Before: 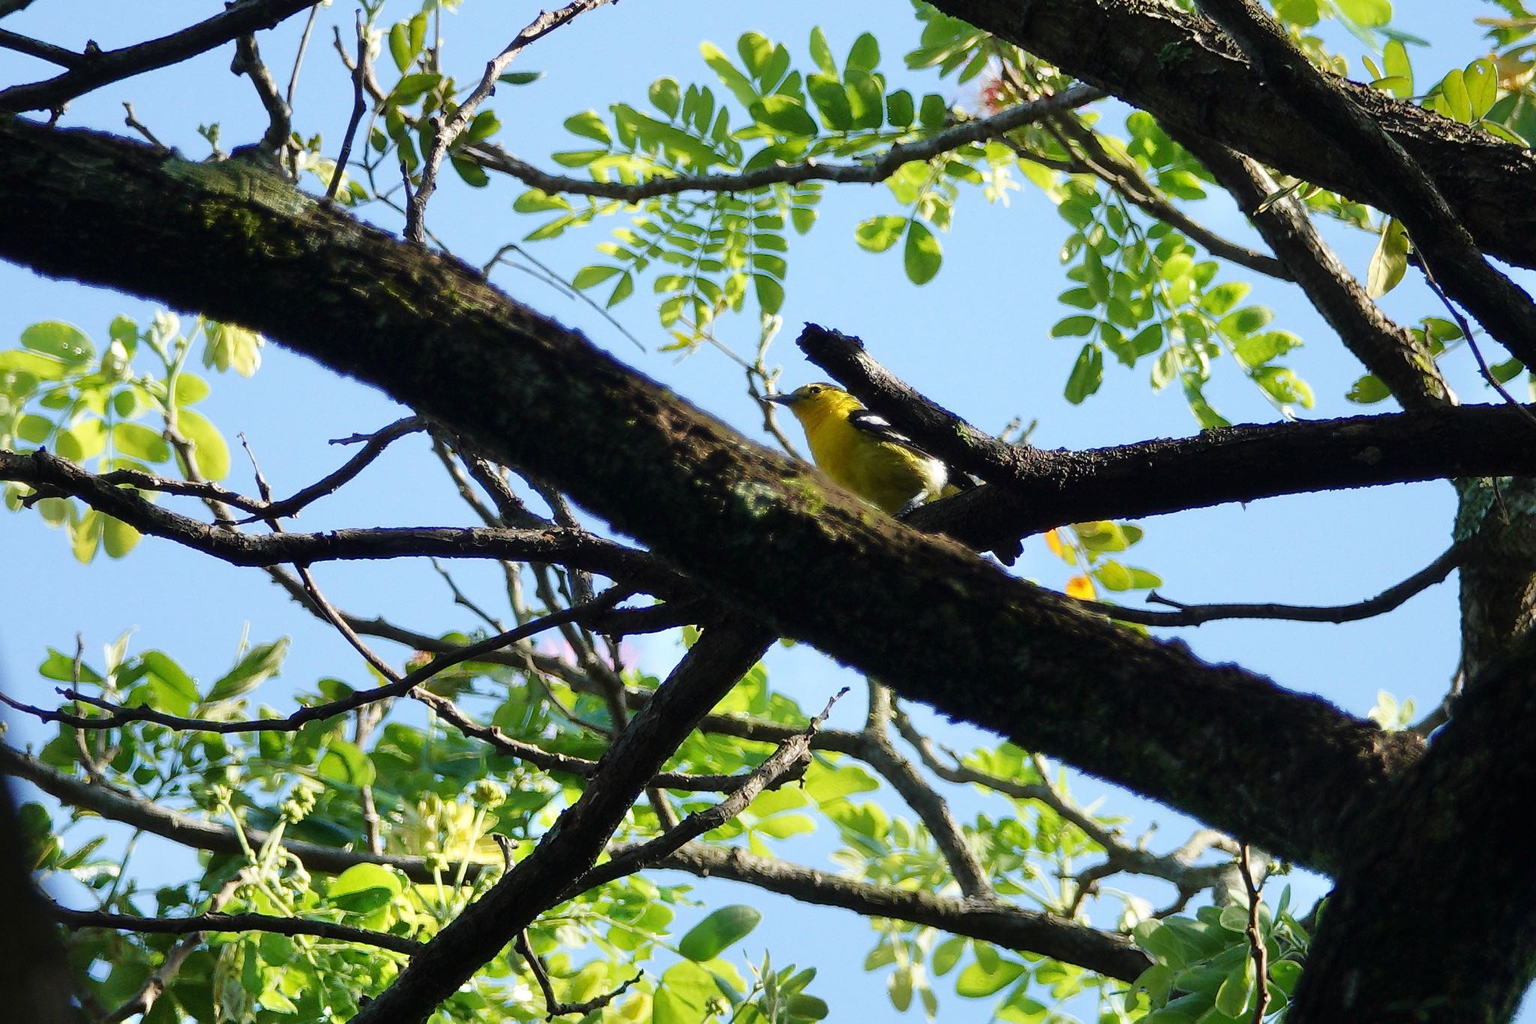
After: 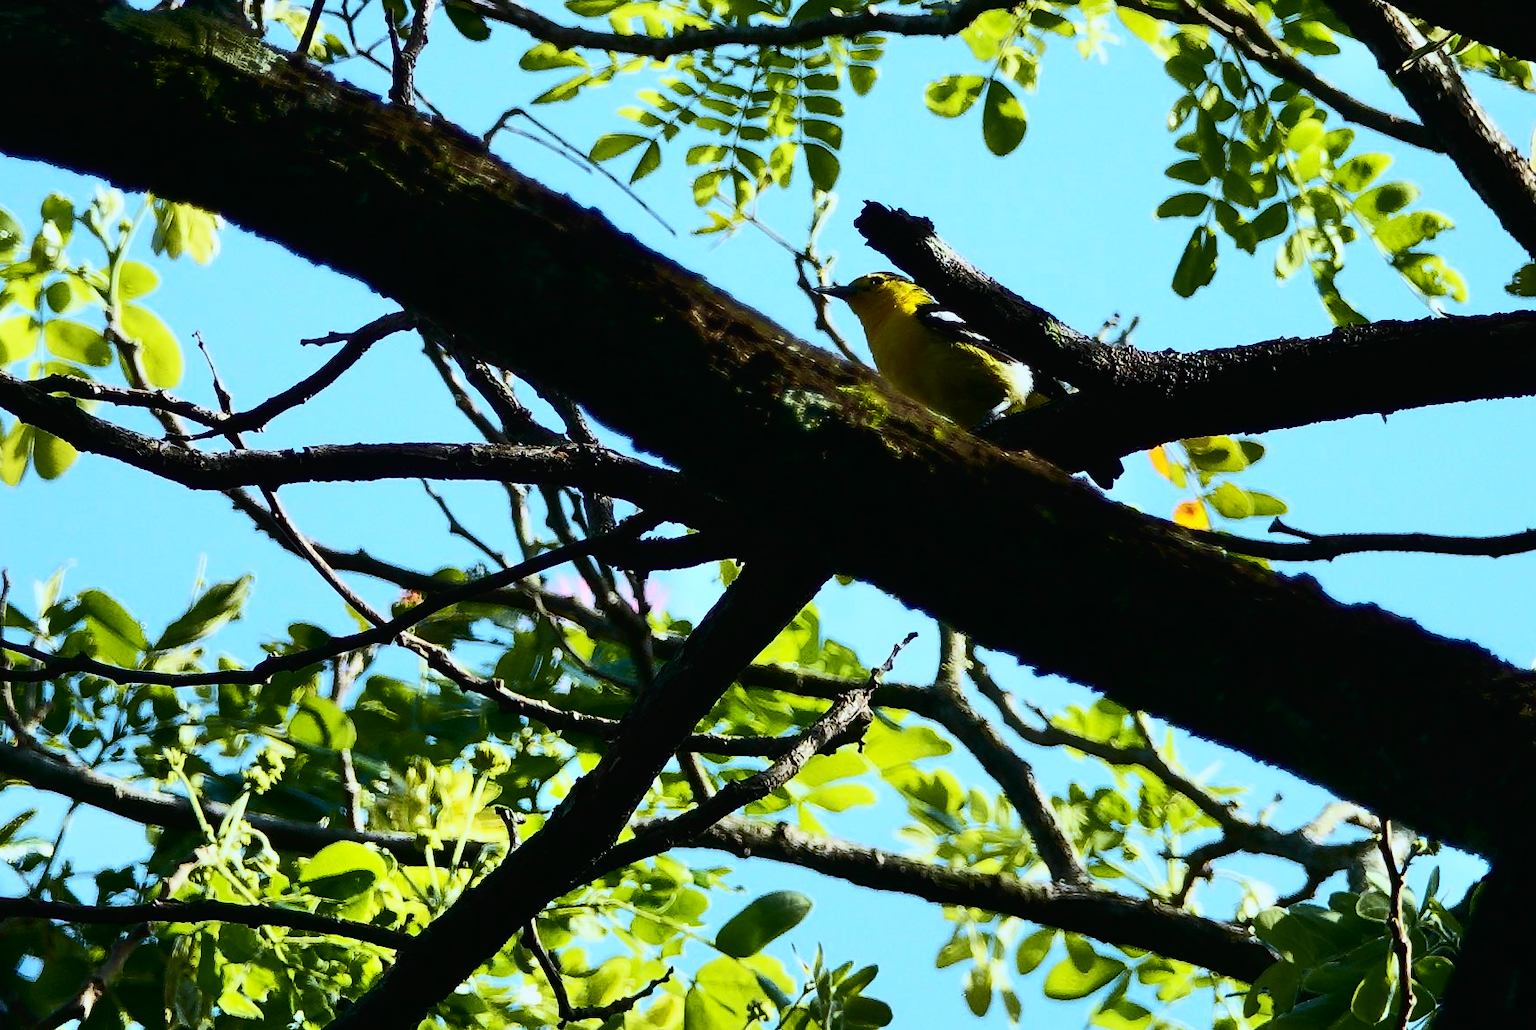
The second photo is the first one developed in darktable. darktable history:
color balance rgb: perceptual saturation grading › global saturation 30.481%, perceptual brilliance grading › highlights 1.743%, perceptual brilliance grading › mid-tones -49.79%, perceptual brilliance grading › shadows -49.601%, global vibrance 14.857%
crop and rotate: left 4.91%, top 15.003%, right 10.639%
tone curve: curves: ch0 [(0, 0.012) (0.031, 0.02) (0.12, 0.083) (0.193, 0.171) (0.277, 0.279) (0.45, 0.52) (0.568, 0.676) (0.678, 0.777) (0.875, 0.92) (1, 0.965)]; ch1 [(0, 0) (0.243, 0.245) (0.402, 0.41) (0.493, 0.486) (0.508, 0.507) (0.531, 0.53) (0.551, 0.564) (0.646, 0.672) (0.694, 0.732) (1, 1)]; ch2 [(0, 0) (0.249, 0.216) (0.356, 0.343) (0.424, 0.442) (0.476, 0.482) (0.498, 0.502) (0.517, 0.517) (0.532, 0.545) (0.562, 0.575) (0.614, 0.644) (0.706, 0.748) (0.808, 0.809) (0.991, 0.968)], color space Lab, independent channels, preserve colors none
color correction: highlights a* -3.92, highlights b* -11.07
